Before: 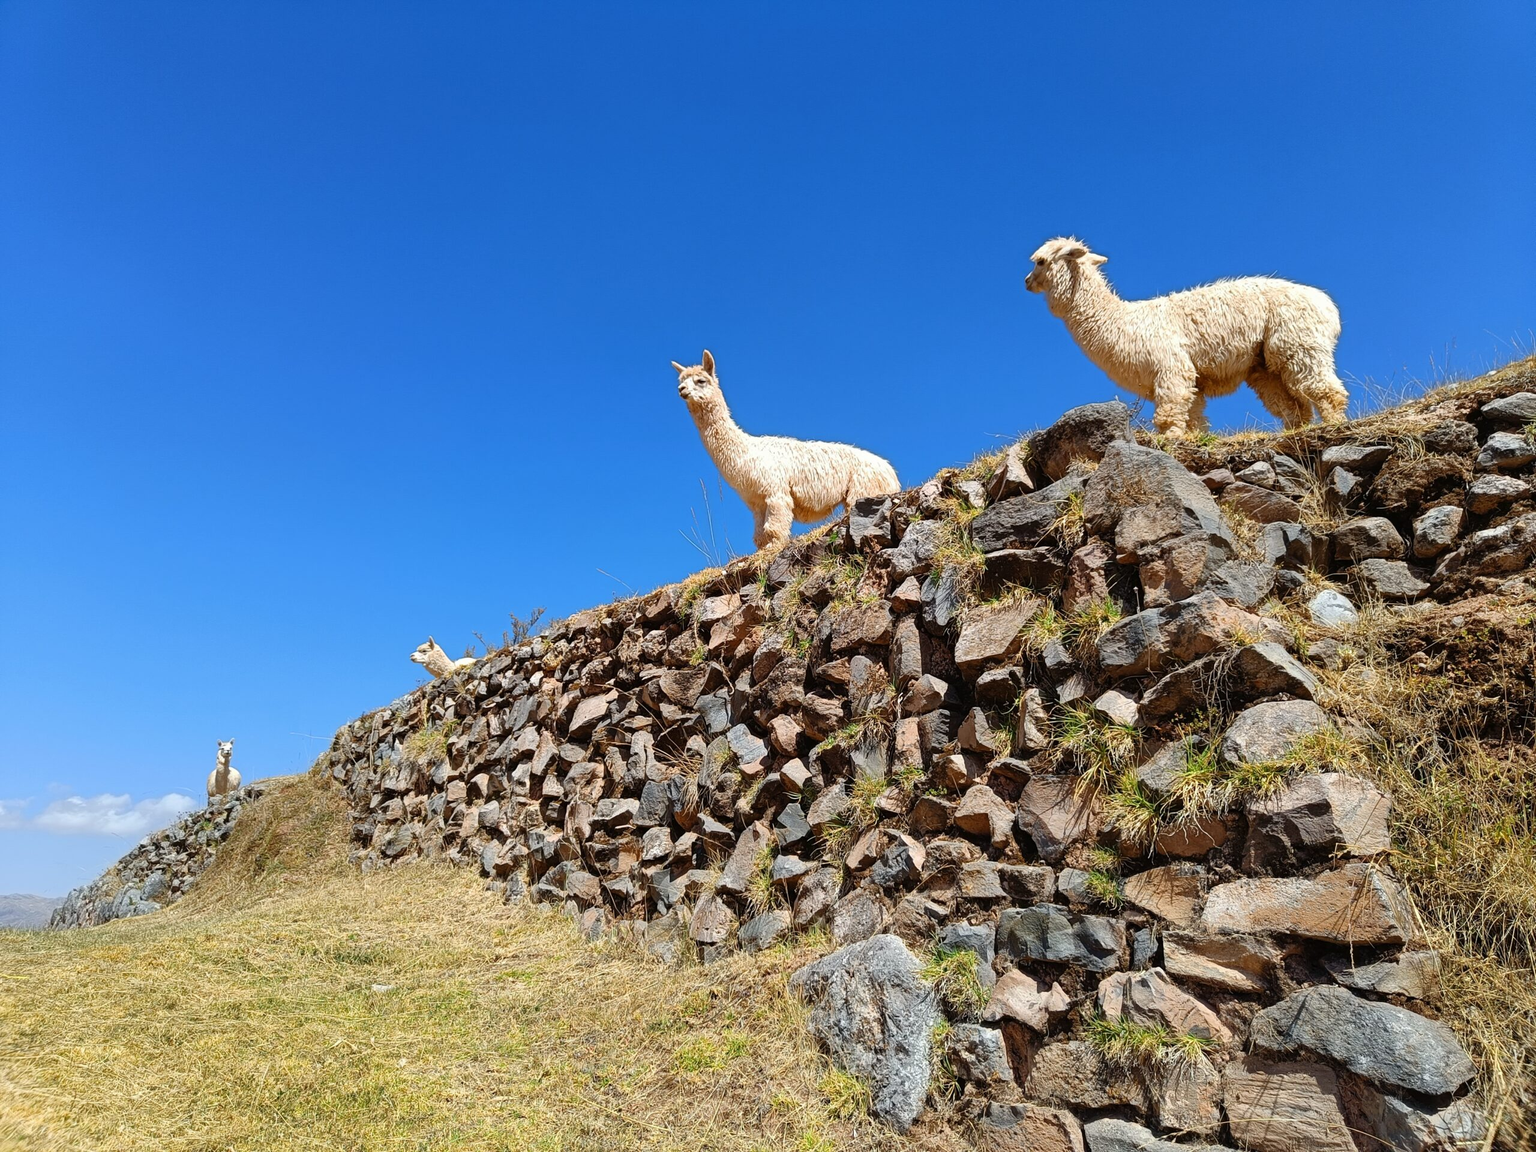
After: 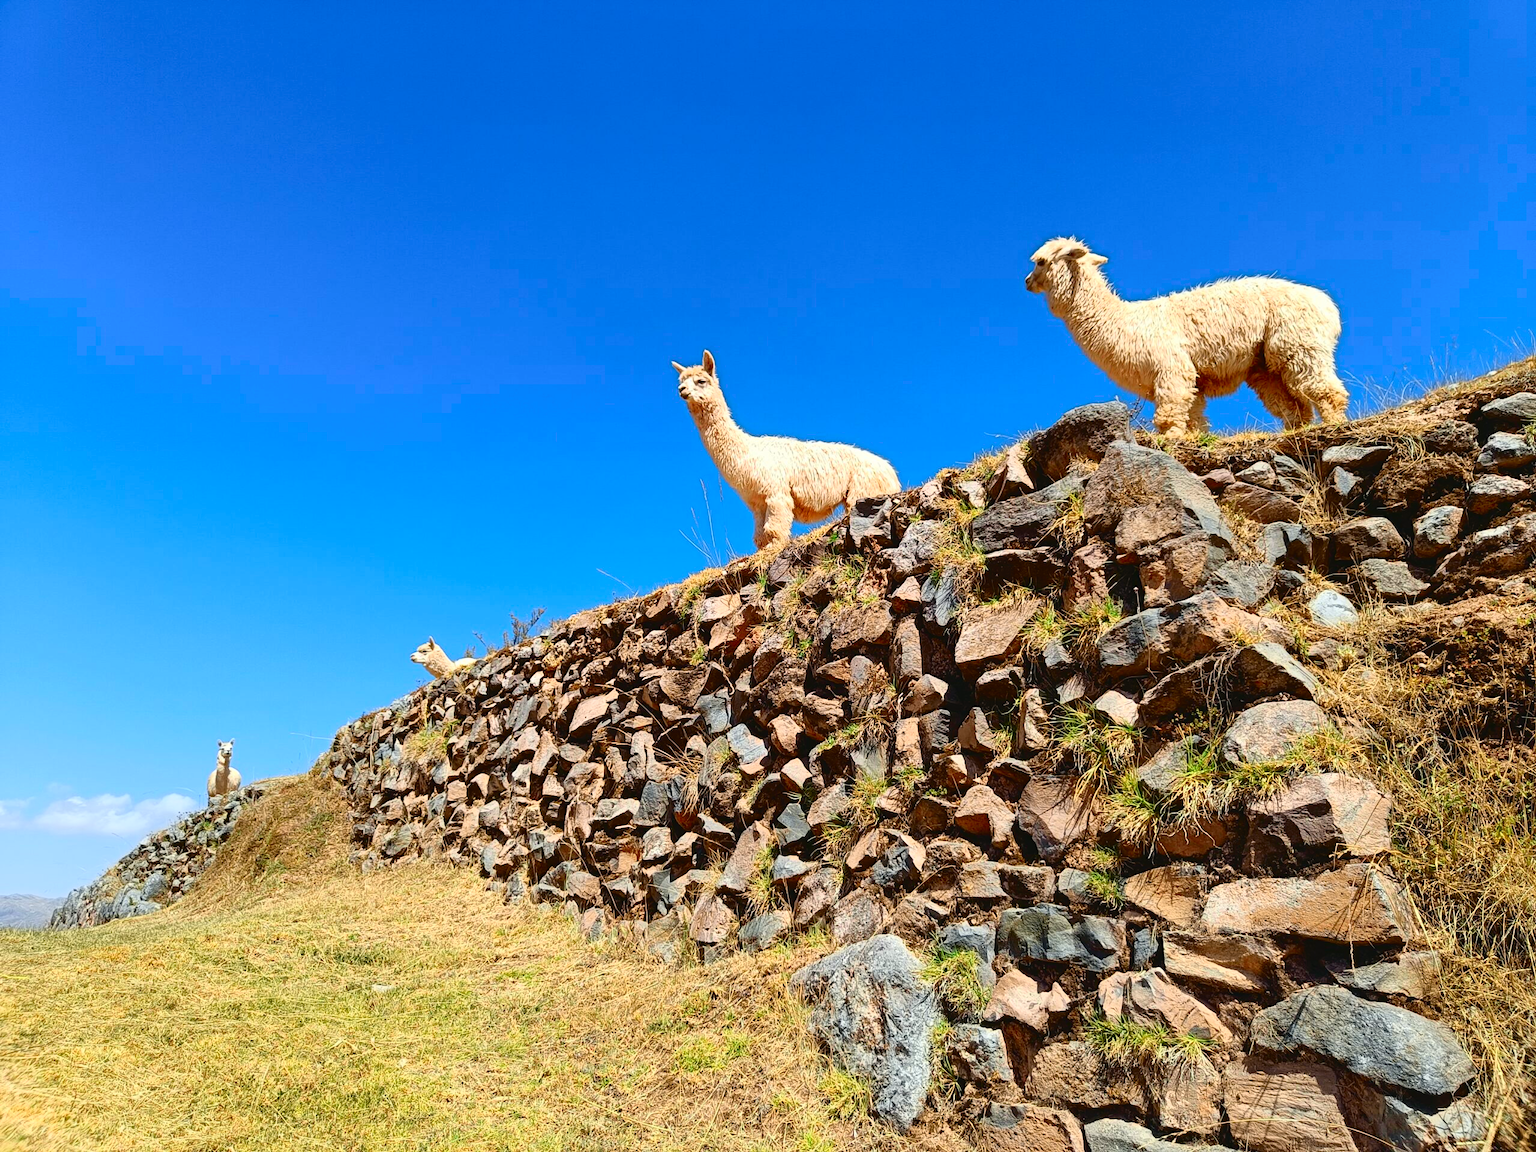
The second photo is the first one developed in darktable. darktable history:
tone curve: curves: ch0 [(0.001, 0.034) (0.115, 0.093) (0.251, 0.232) (0.382, 0.397) (0.652, 0.719) (0.802, 0.876) (1, 0.998)]; ch1 [(0, 0) (0.384, 0.324) (0.472, 0.466) (0.504, 0.5) (0.517, 0.533) (0.547, 0.564) (0.582, 0.628) (0.657, 0.727) (1, 1)]; ch2 [(0, 0) (0.278, 0.232) (0.5, 0.5) (0.531, 0.552) (0.61, 0.653) (1, 1)], color space Lab, independent channels, preserve colors none
white balance: red 1.009, blue 0.985
